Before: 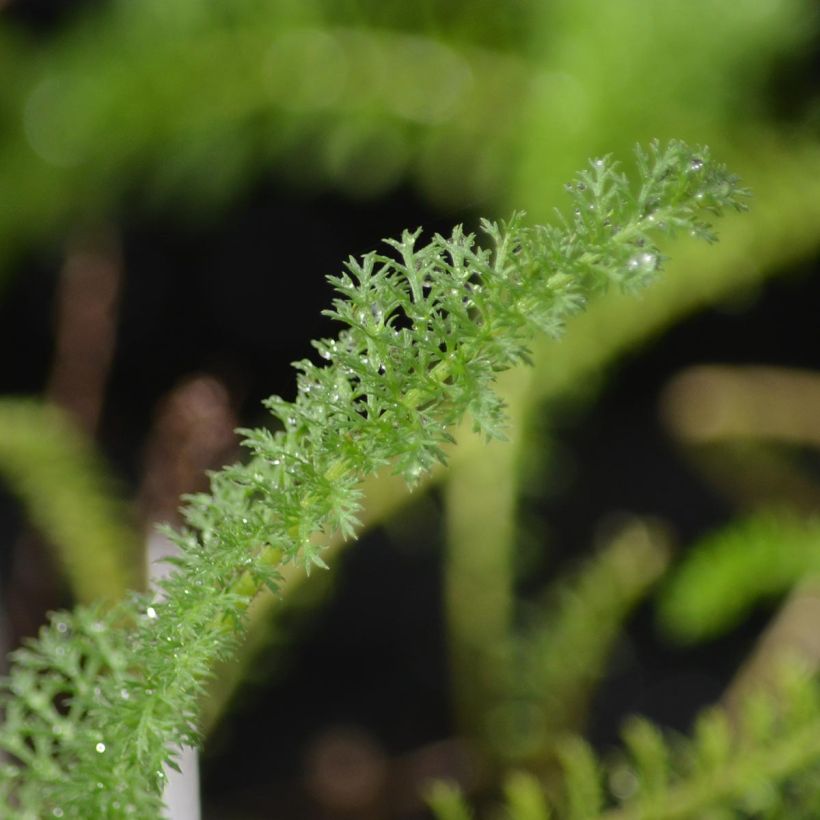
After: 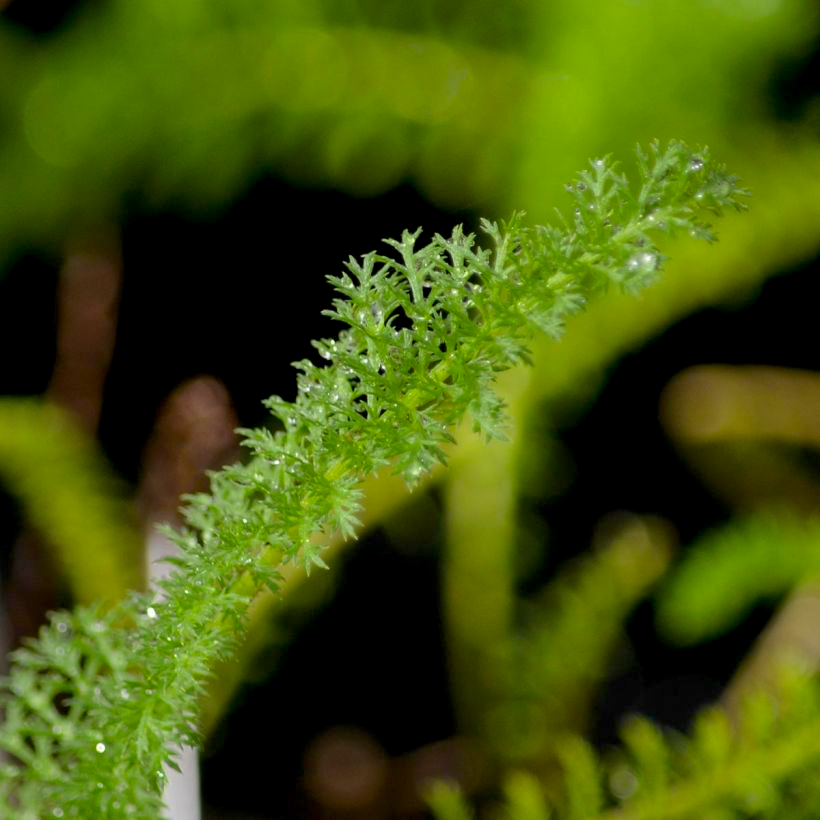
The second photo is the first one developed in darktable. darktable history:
color balance rgb: global offset › luminance -0.968%, perceptual saturation grading › global saturation 19.341%, global vibrance 20%
